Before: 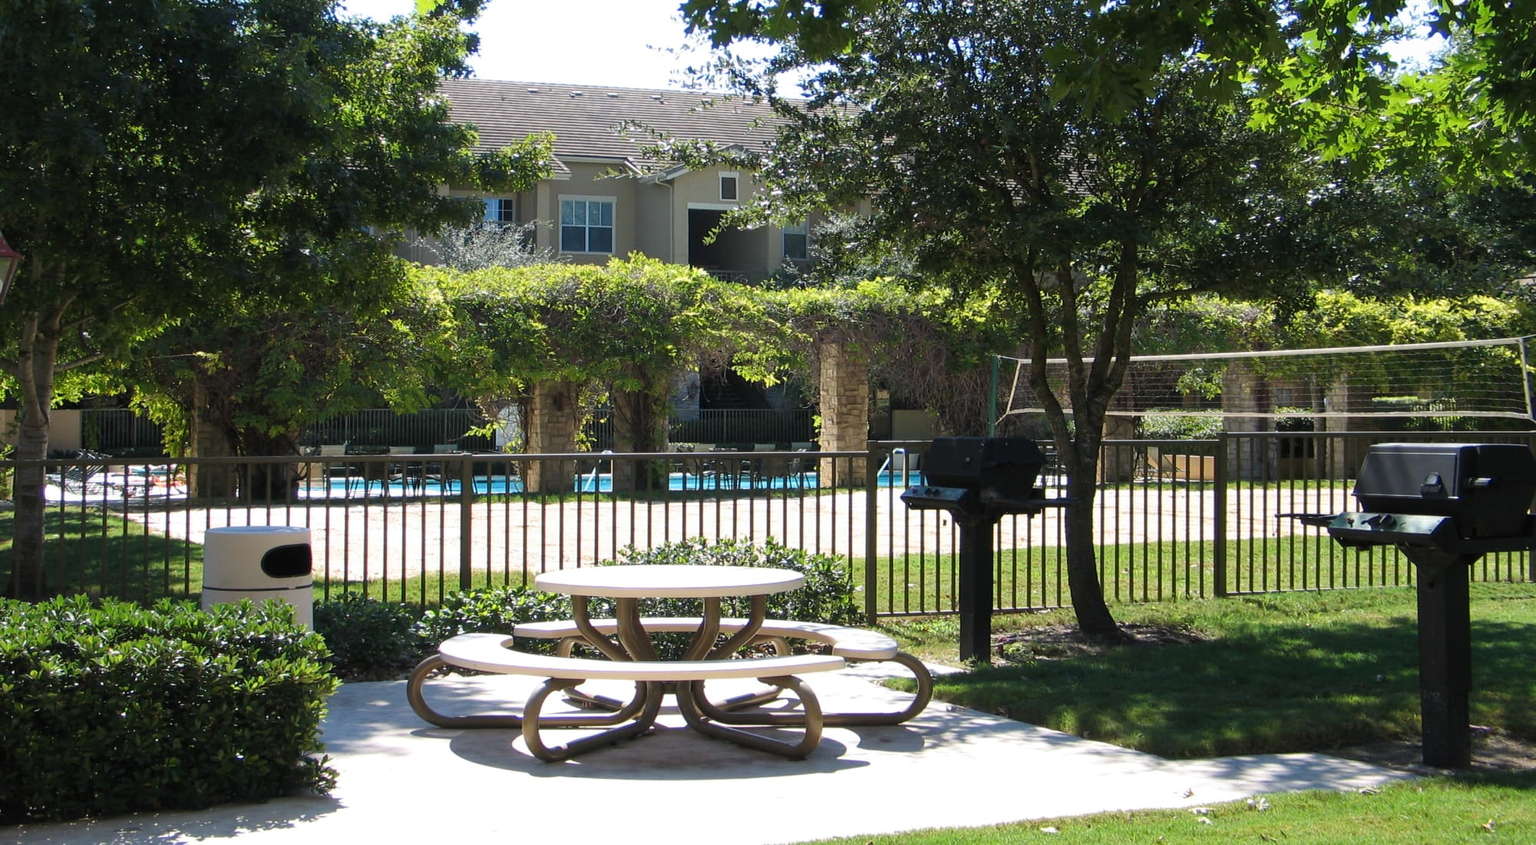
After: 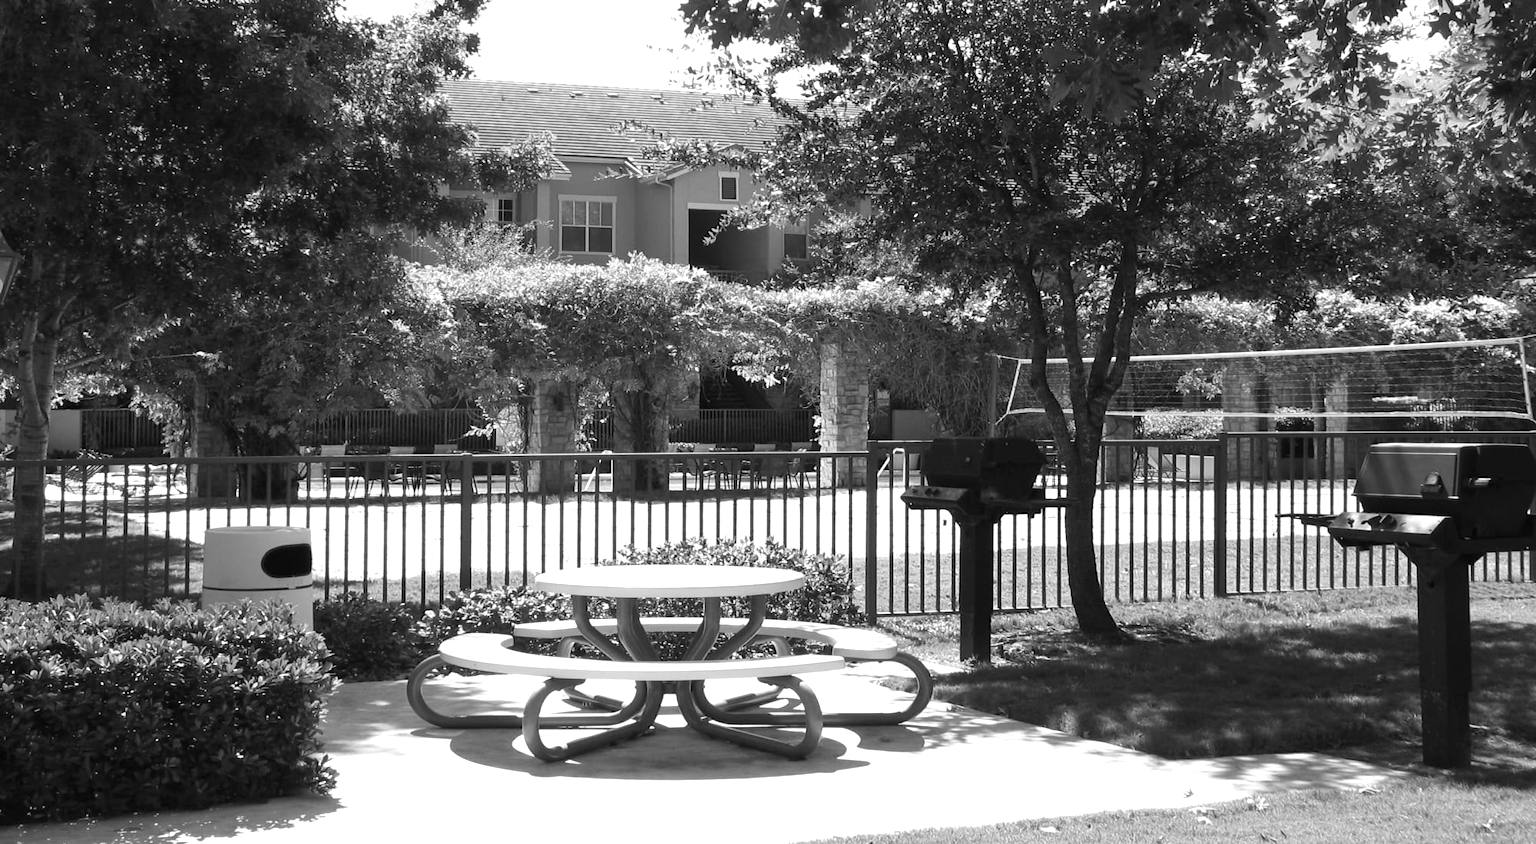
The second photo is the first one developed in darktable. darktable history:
contrast brightness saturation: saturation -1
levels: levels [0, 0.476, 0.951]
exposure: exposure 0.2 EV, compensate highlight preservation false
